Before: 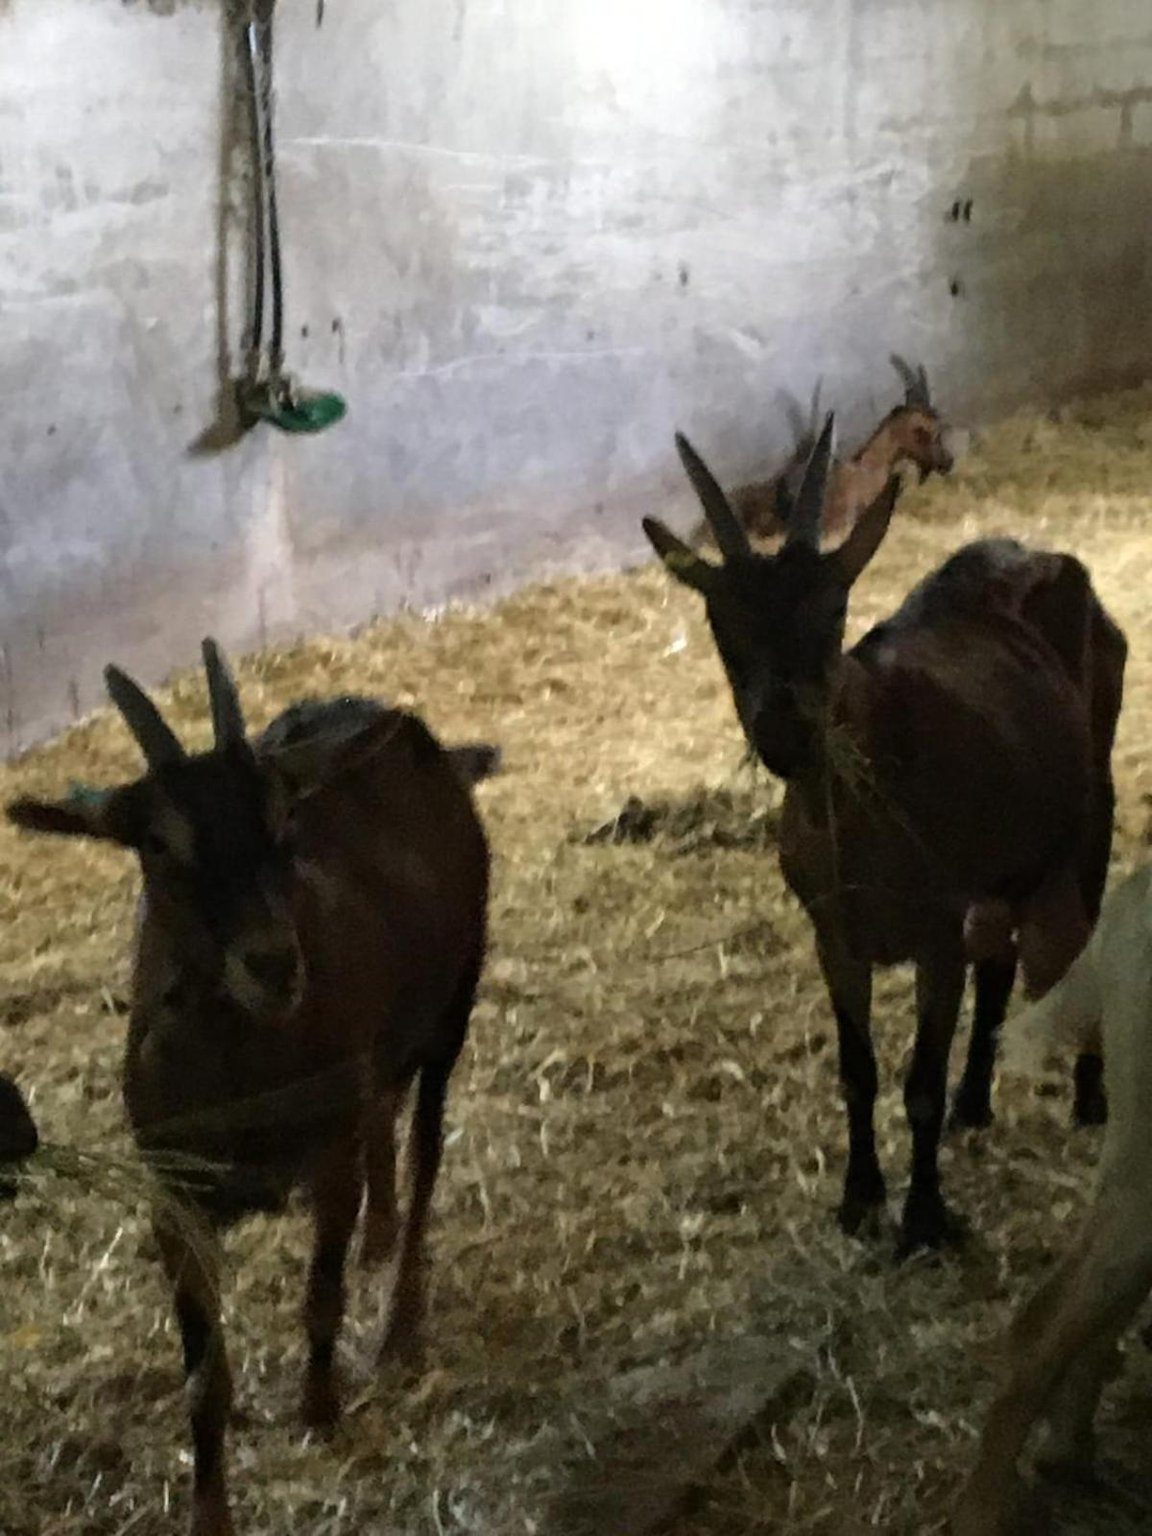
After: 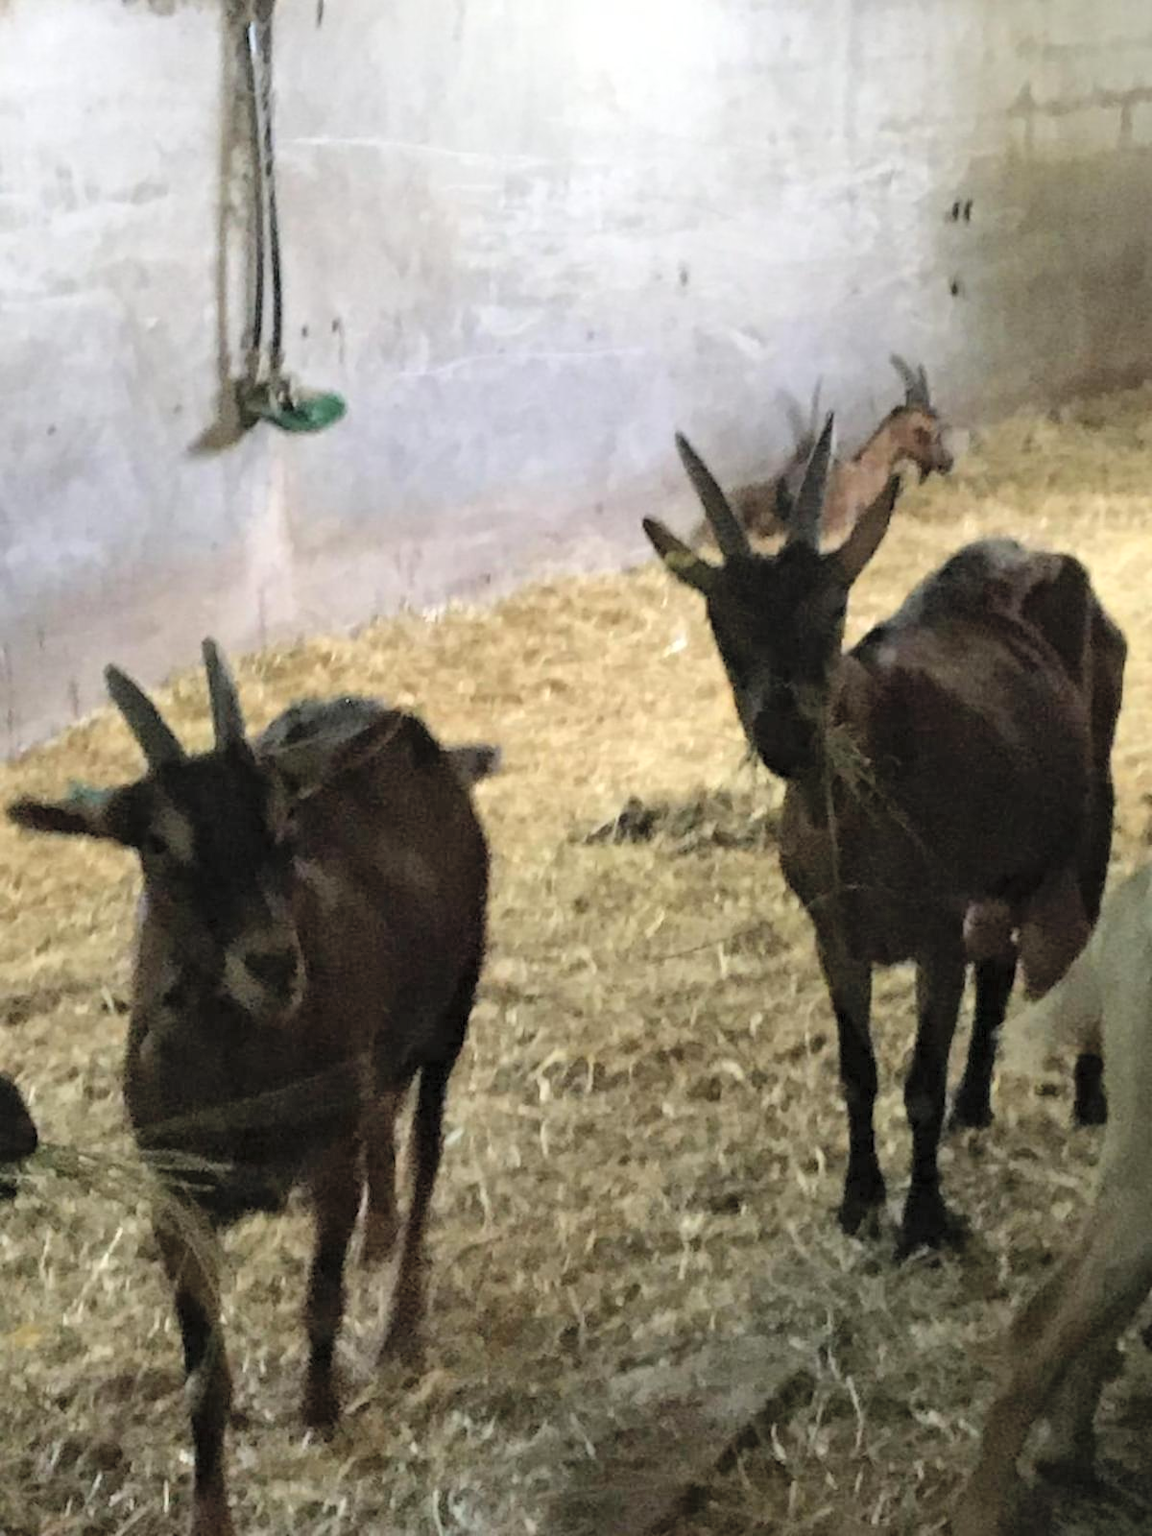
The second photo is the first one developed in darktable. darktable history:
global tonemap: drago (0.7, 100)
local contrast: mode bilateral grid, contrast 10, coarseness 25, detail 115%, midtone range 0.2
